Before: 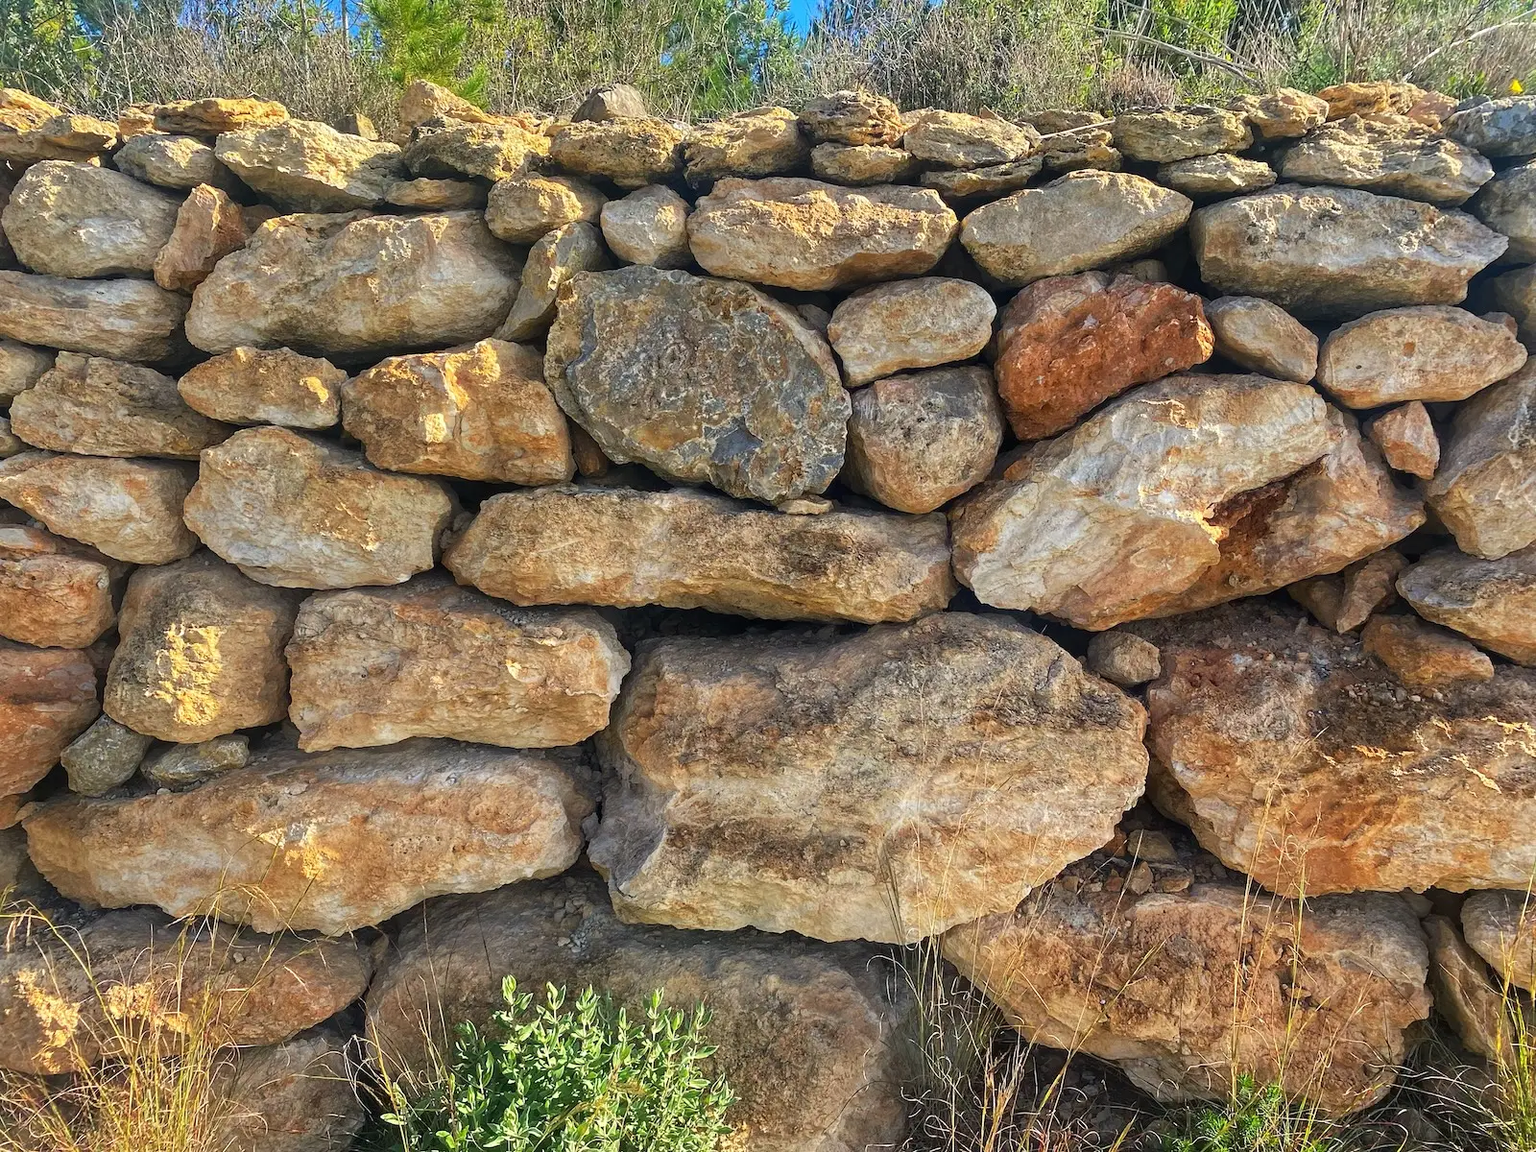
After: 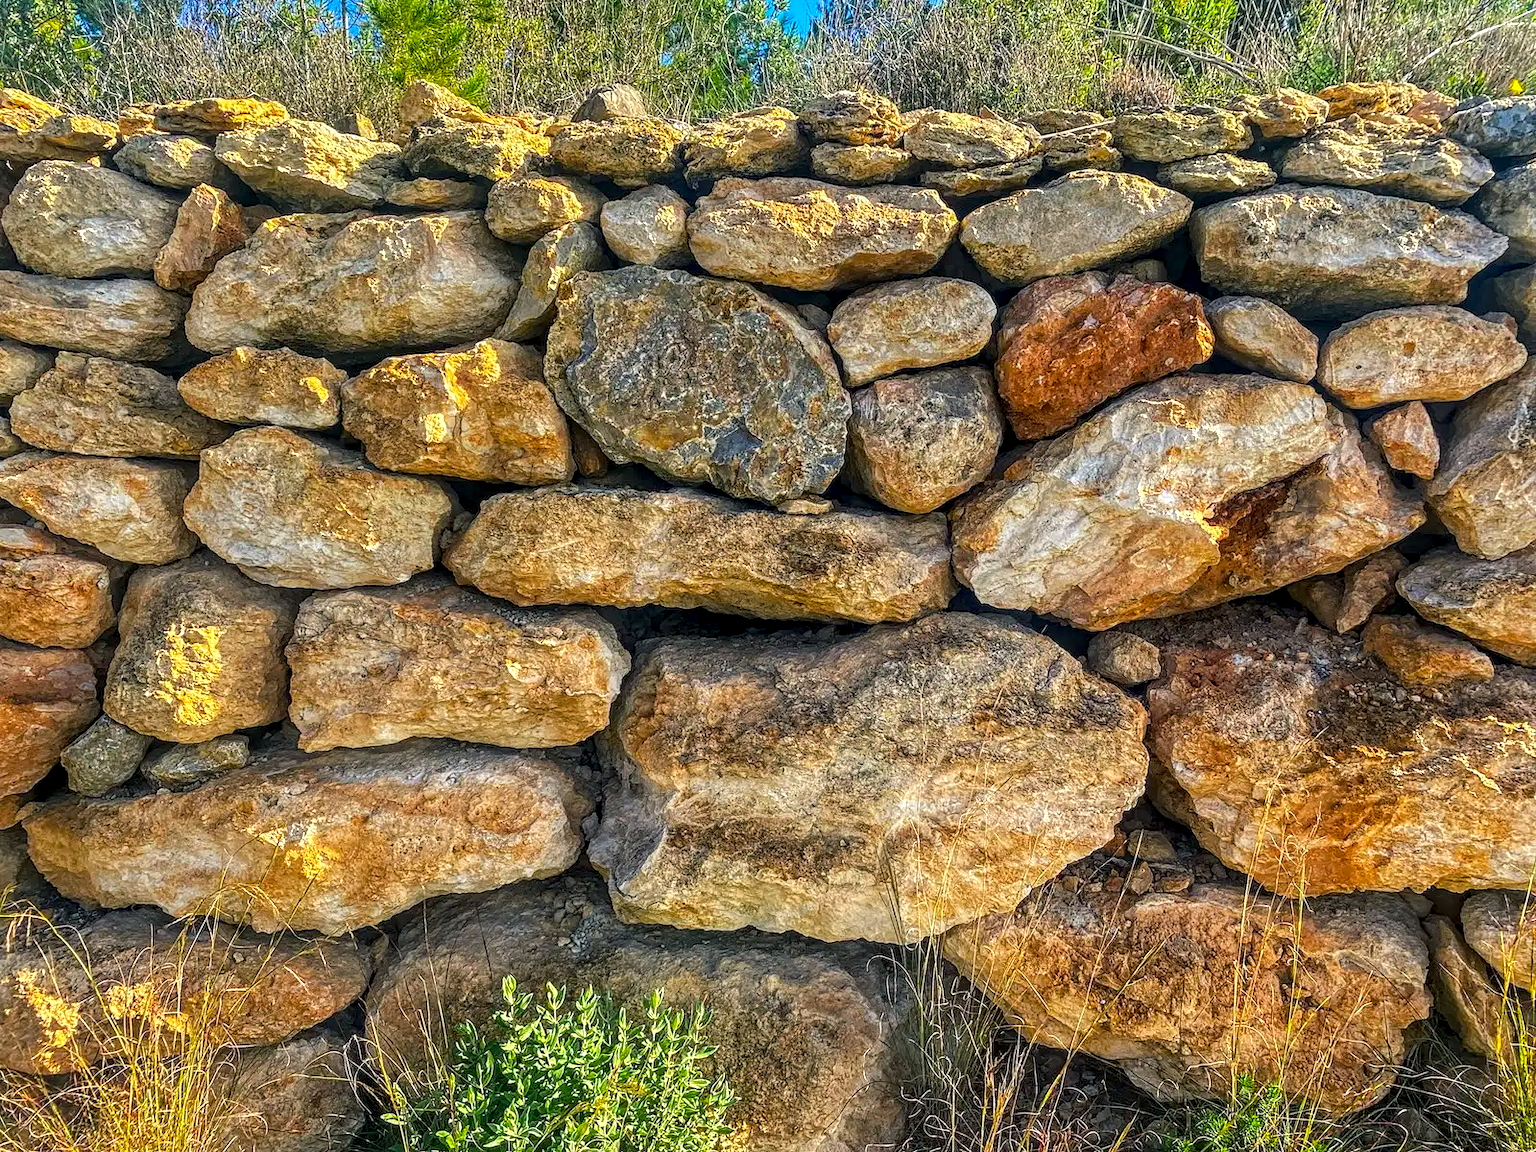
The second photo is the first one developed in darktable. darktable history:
color balance rgb: shadows lift › chroma 2.053%, shadows lift › hue 221.14°, perceptual saturation grading › global saturation 25.798%, global vibrance 20%
contrast equalizer: octaves 7, y [[0.5, 0.5, 0.5, 0.512, 0.552, 0.62], [0.5 ×6], [0.5 ×4, 0.504, 0.553], [0 ×6], [0 ×6]]
contrast brightness saturation: contrast 0.053
local contrast: highlights 63%, detail 143%, midtone range 0.427
